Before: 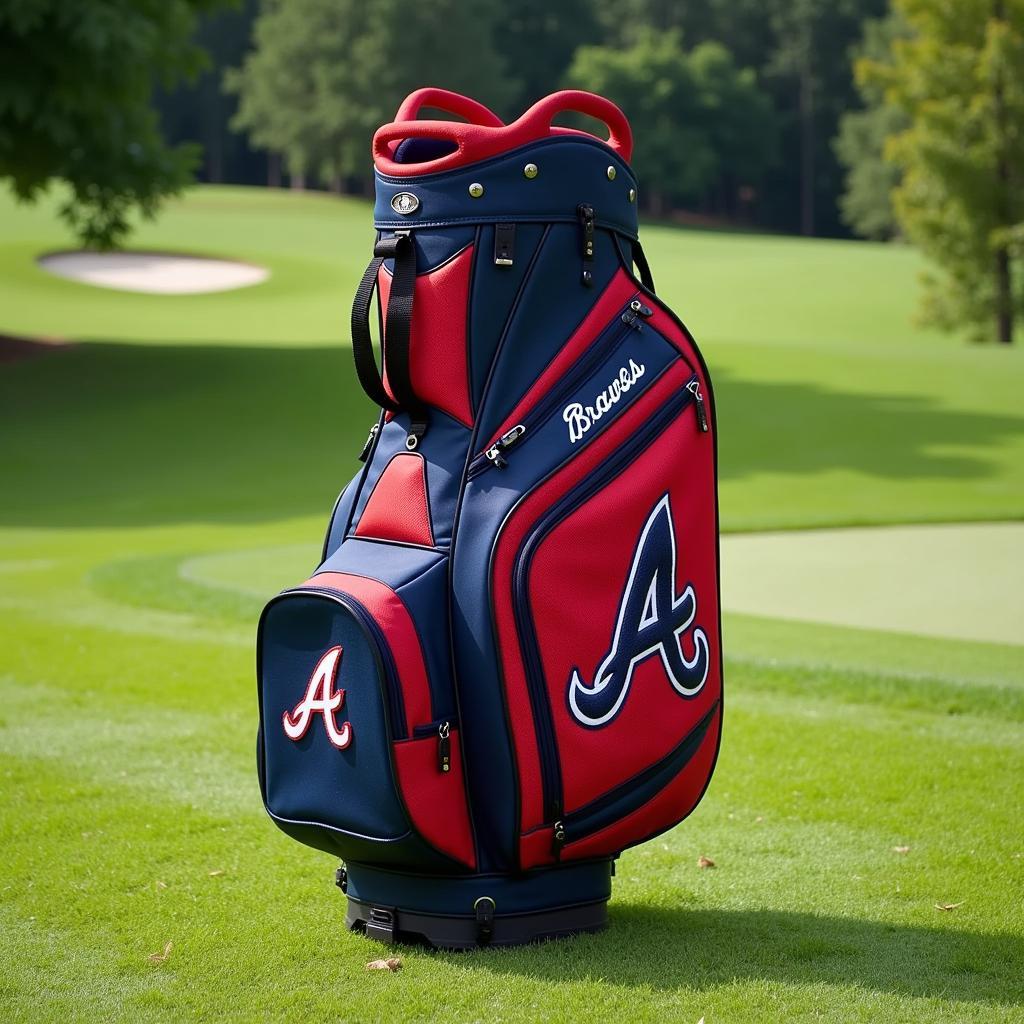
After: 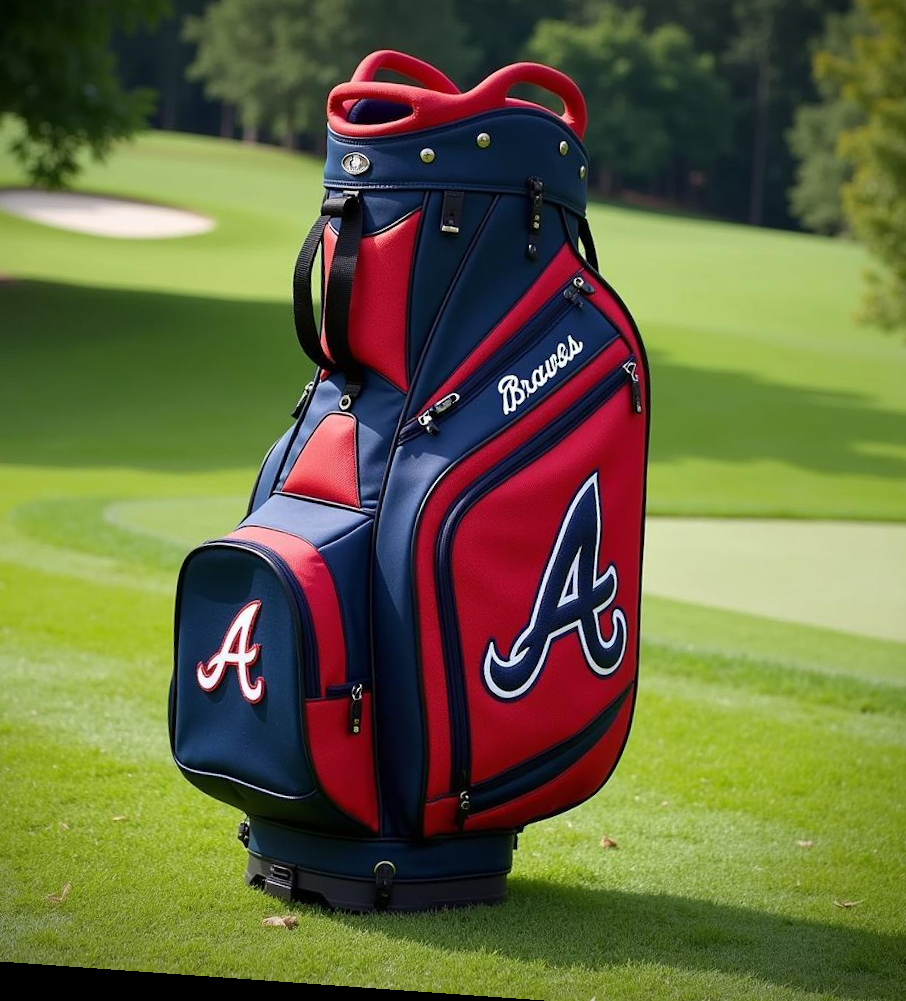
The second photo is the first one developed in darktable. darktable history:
crop: left 9.807%, top 6.259%, right 7.334%, bottom 2.177%
rotate and perspective: rotation 4.1°, automatic cropping off
vignetting: fall-off start 97.23%, saturation -0.024, center (-0.033, -0.042), width/height ratio 1.179, unbound false
